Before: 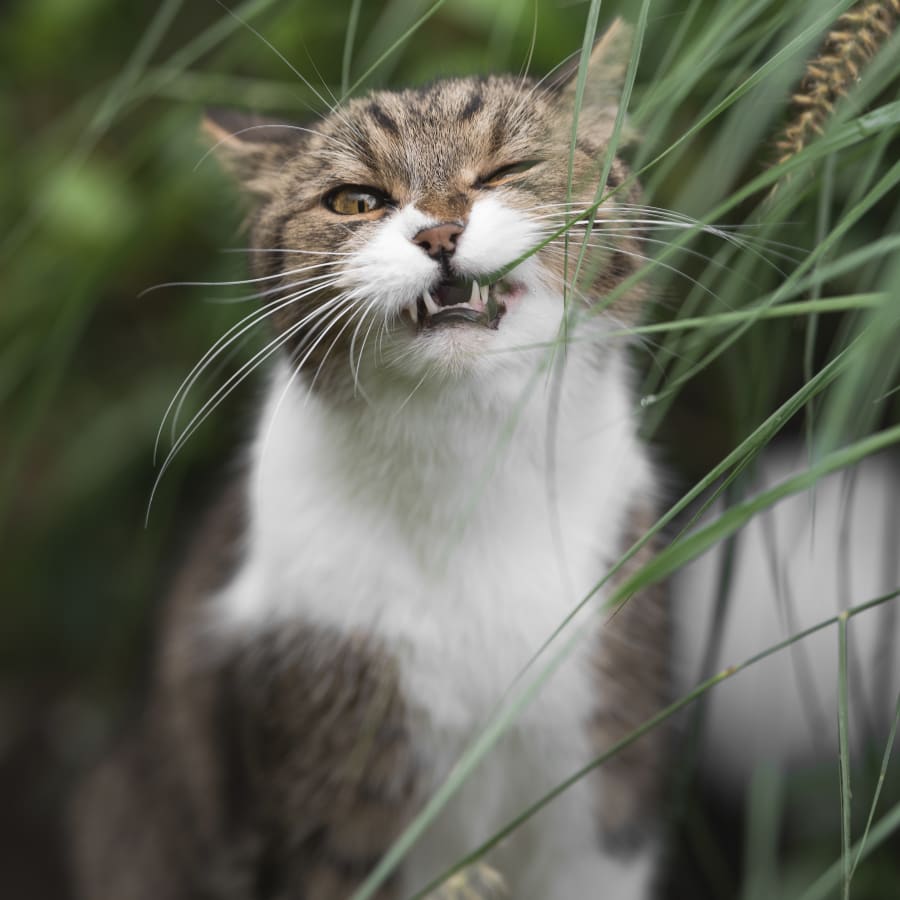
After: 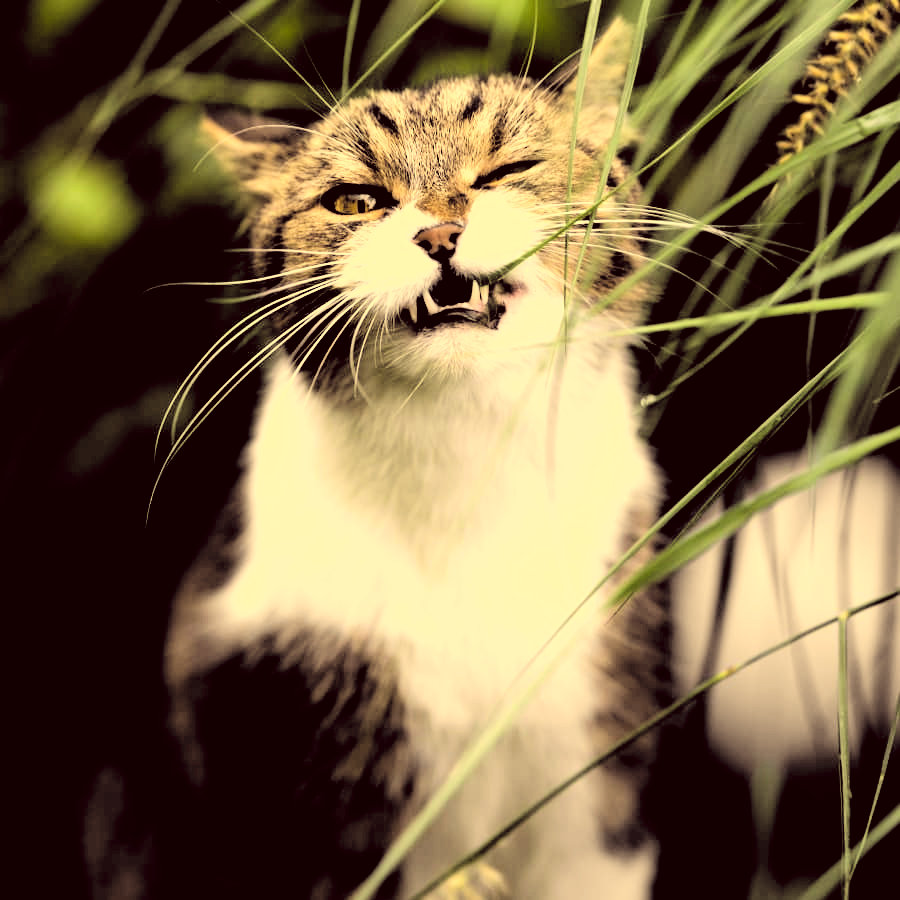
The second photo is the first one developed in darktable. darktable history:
white balance: red 1.05, blue 1.072
filmic rgb: middle gray luminance 13.55%, black relative exposure -1.97 EV, white relative exposure 3.1 EV, threshold 6 EV, target black luminance 0%, hardness 1.79, latitude 59.23%, contrast 1.728, highlights saturation mix 5%, shadows ↔ highlights balance -37.52%, add noise in highlights 0, color science v3 (2019), use custom middle-gray values true, iterations of high-quality reconstruction 0, contrast in highlights soft, enable highlight reconstruction true
tone equalizer: -8 EV -0.417 EV, -7 EV -0.389 EV, -6 EV -0.333 EV, -5 EV -0.222 EV, -3 EV 0.222 EV, -2 EV 0.333 EV, -1 EV 0.389 EV, +0 EV 0.417 EV, edges refinement/feathering 500, mask exposure compensation -1.57 EV, preserve details no
color correction: highlights a* -0.482, highlights b* 40, shadows a* 9.8, shadows b* -0.161
